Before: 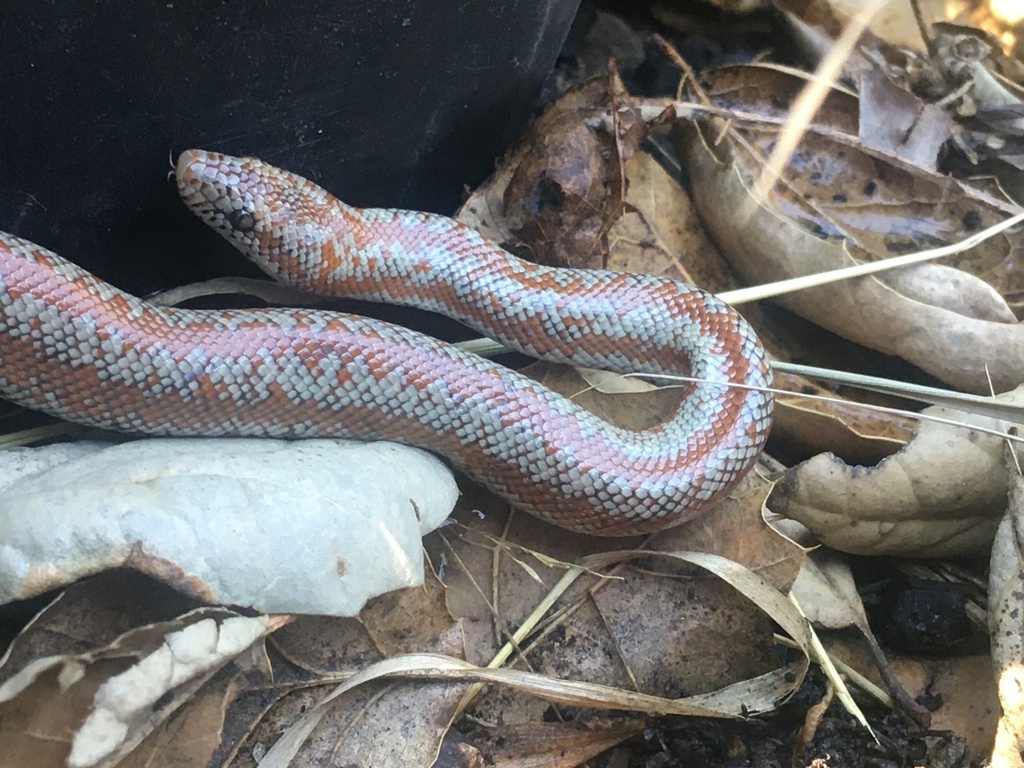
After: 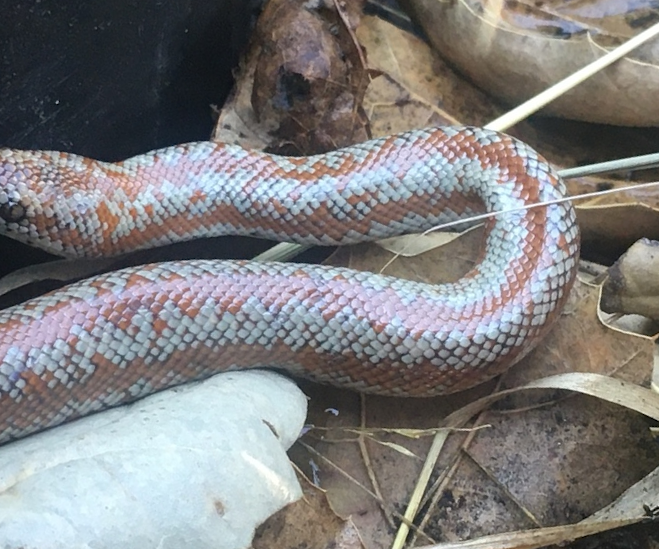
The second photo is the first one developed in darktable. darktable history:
crop and rotate: angle 19.13°, left 6.763%, right 4.255%, bottom 1.136%
